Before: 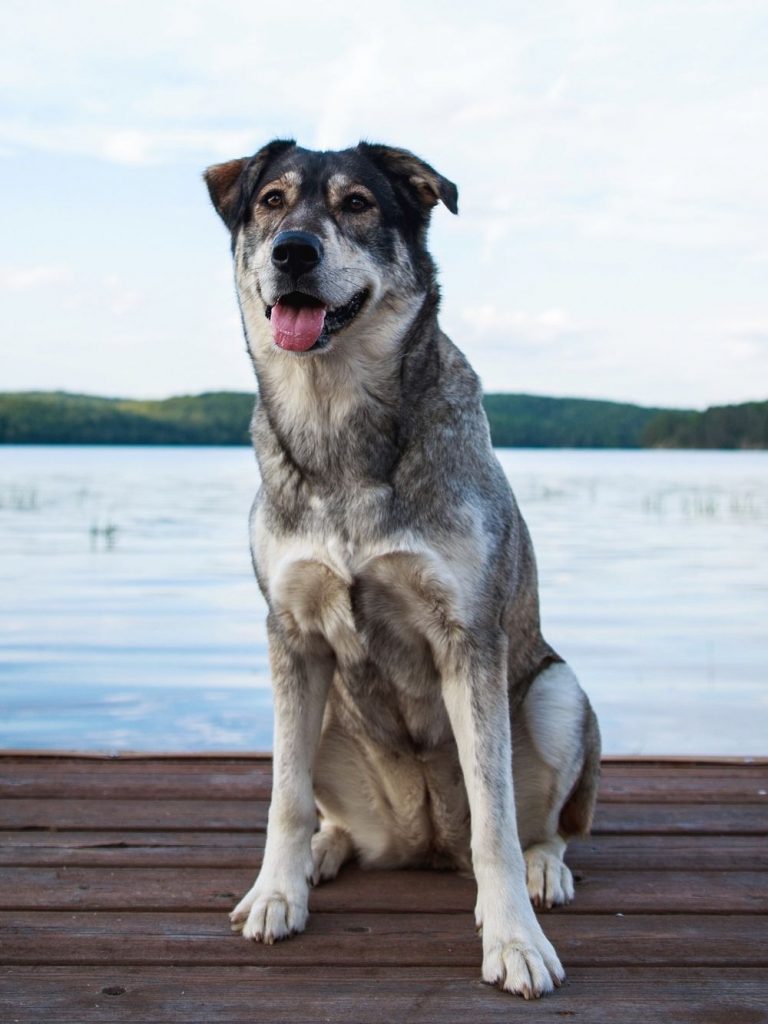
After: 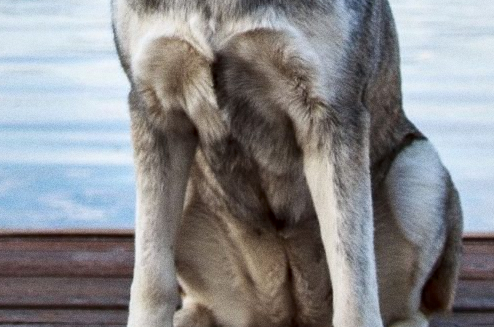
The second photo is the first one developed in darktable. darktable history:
crop: left 18.091%, top 51.13%, right 17.525%, bottom 16.85%
shadows and highlights: shadows 32, highlights -32, soften with gaussian
local contrast: mode bilateral grid, contrast 20, coarseness 50, detail 150%, midtone range 0.2
grain: on, module defaults
